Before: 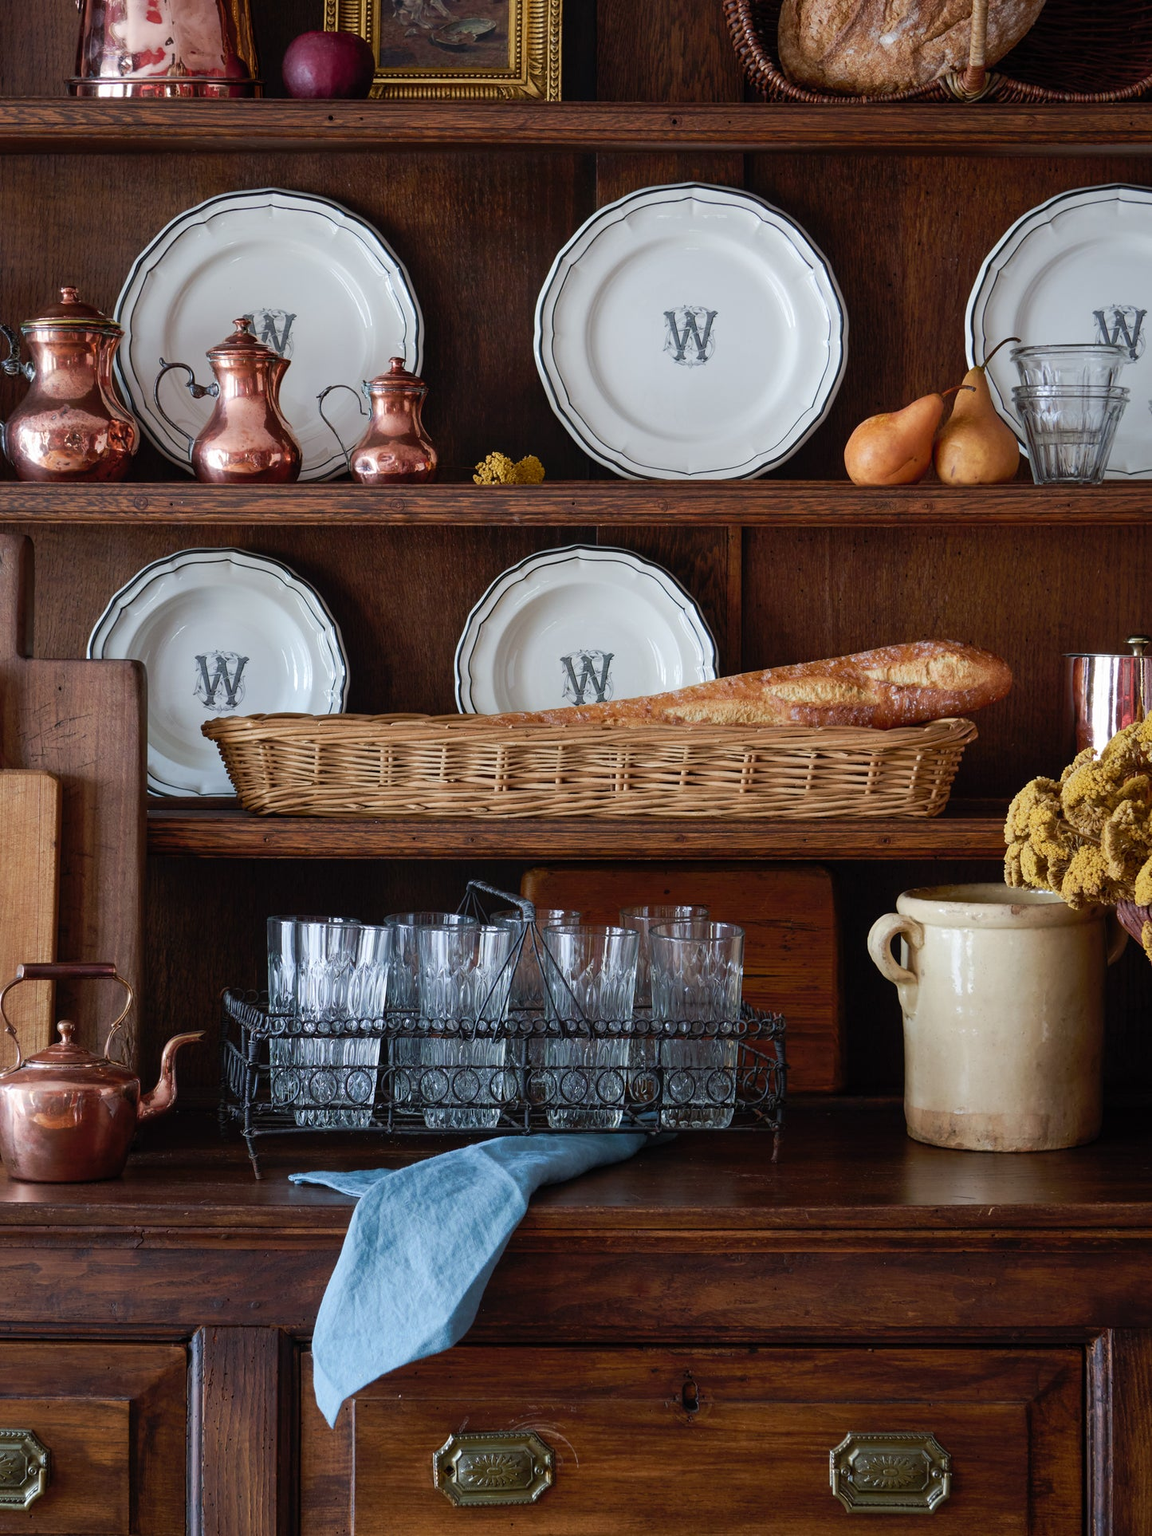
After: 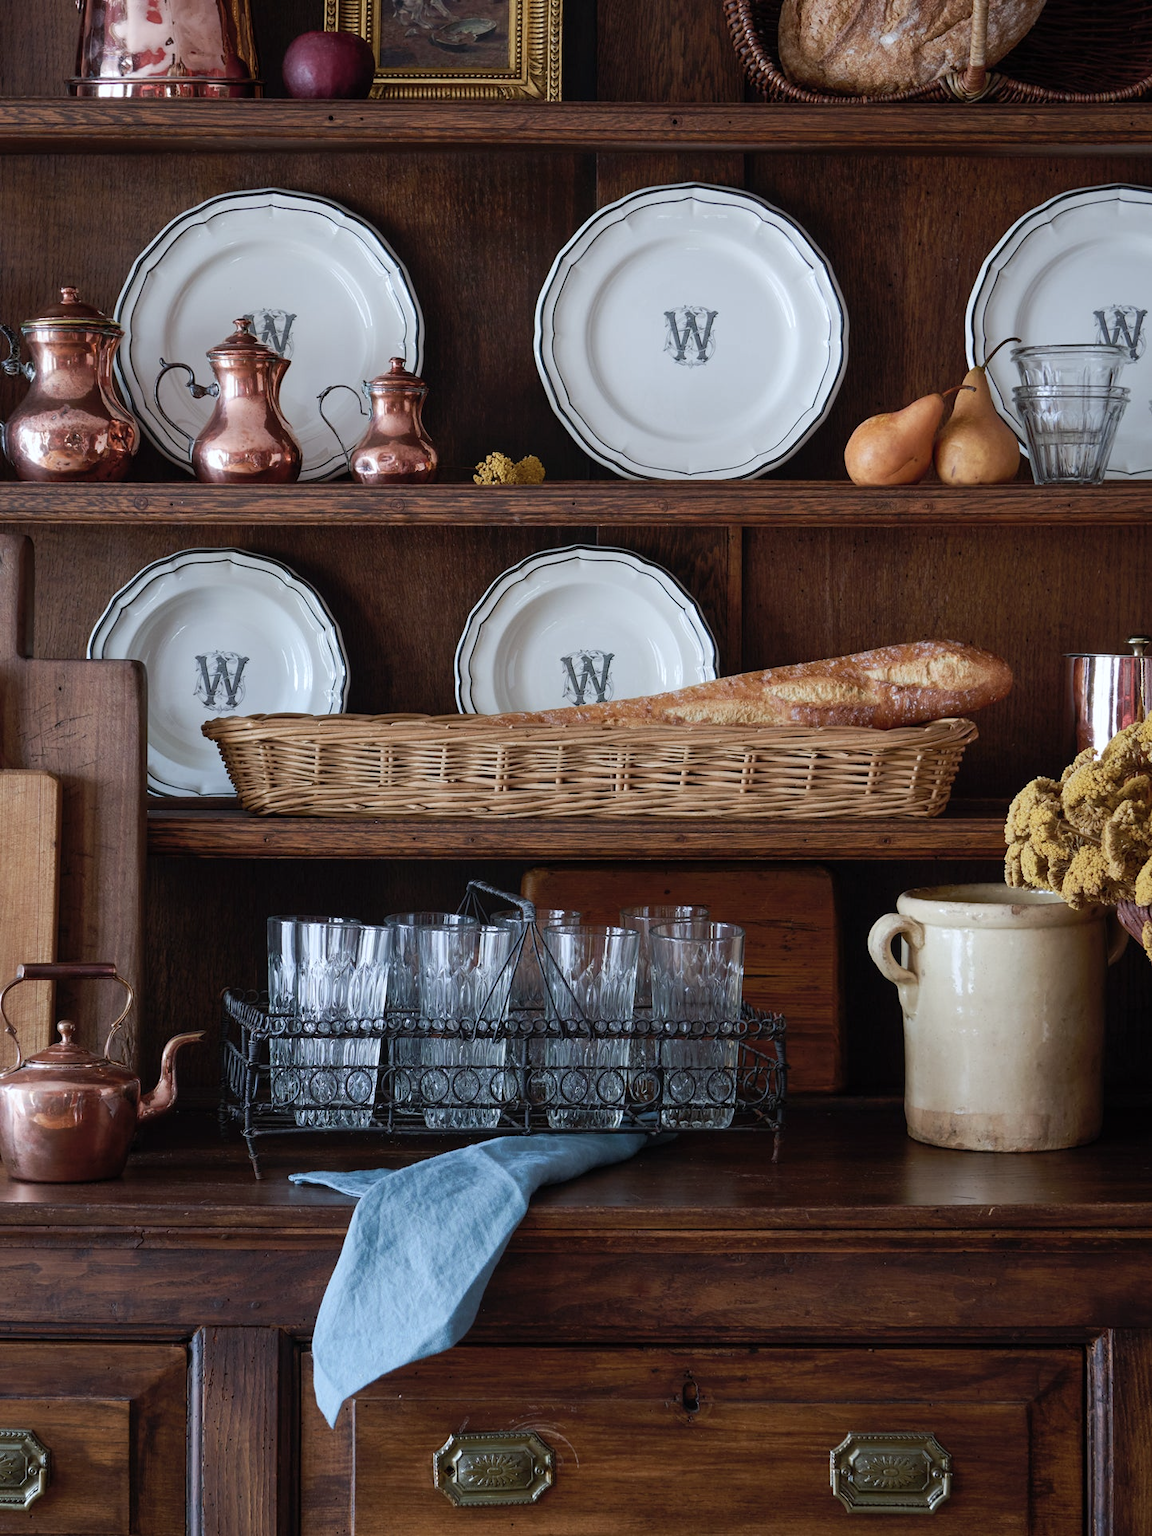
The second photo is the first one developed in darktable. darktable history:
contrast brightness saturation: saturation -0.17
color calibration: x 0.355, y 0.367, temperature 4700.38 K
